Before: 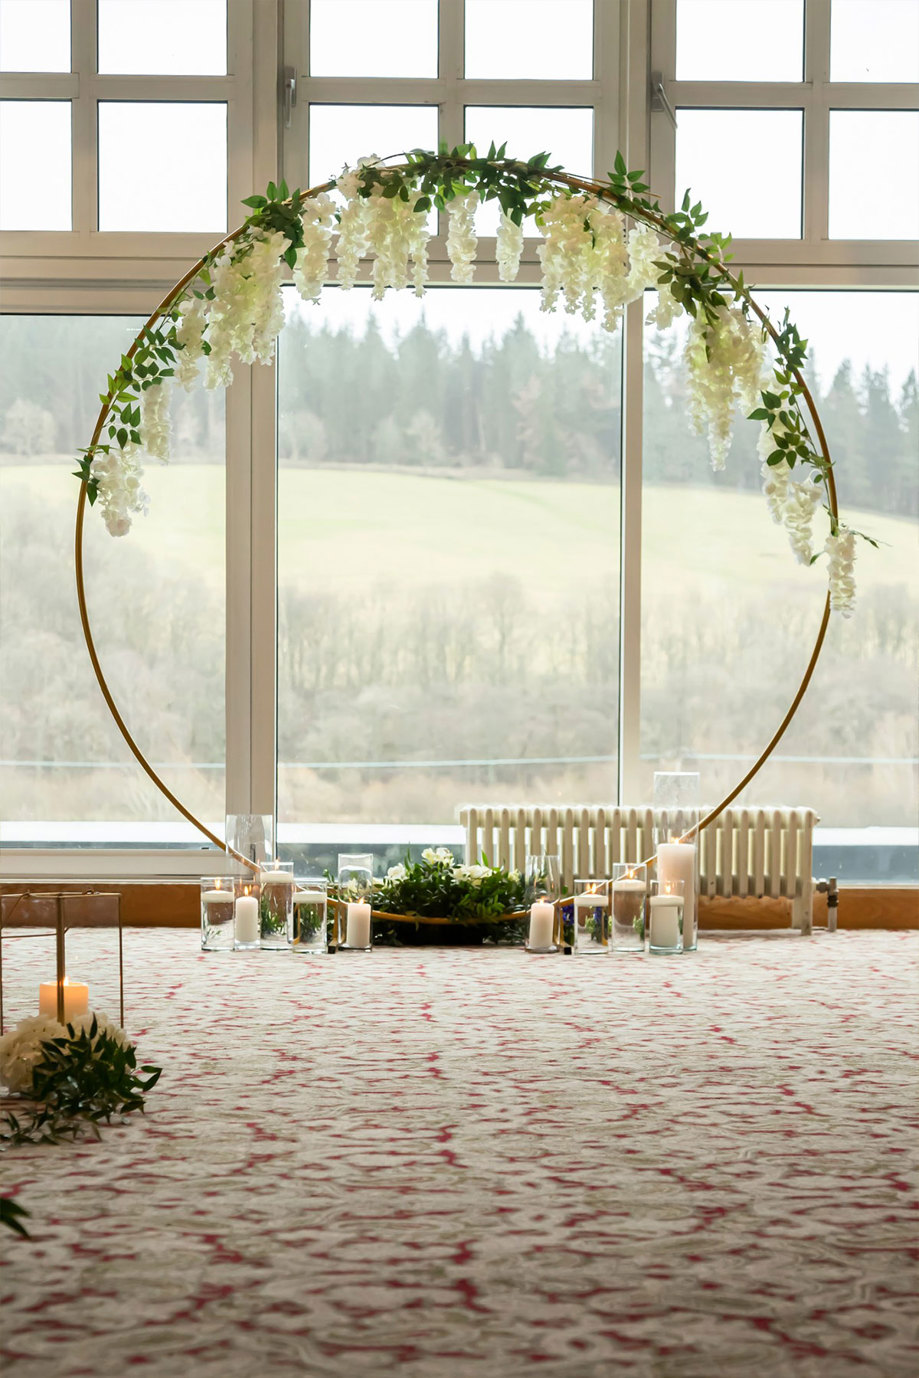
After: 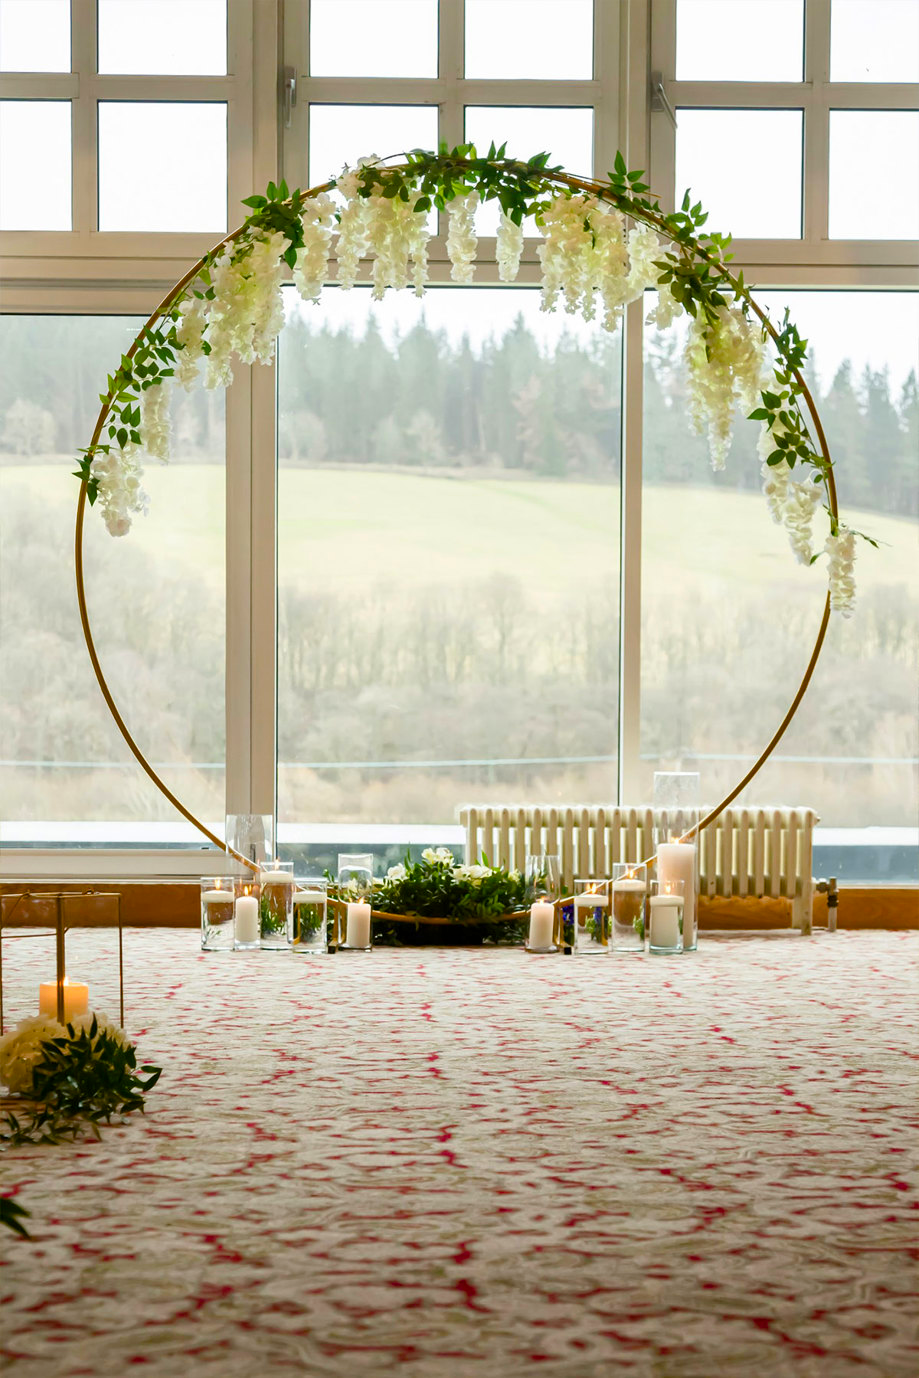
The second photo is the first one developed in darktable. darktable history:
color balance rgb: linear chroma grading › global chroma 15.378%, perceptual saturation grading › global saturation 20%, perceptual saturation grading › highlights -25.271%, perceptual saturation grading › shadows 49.291%
